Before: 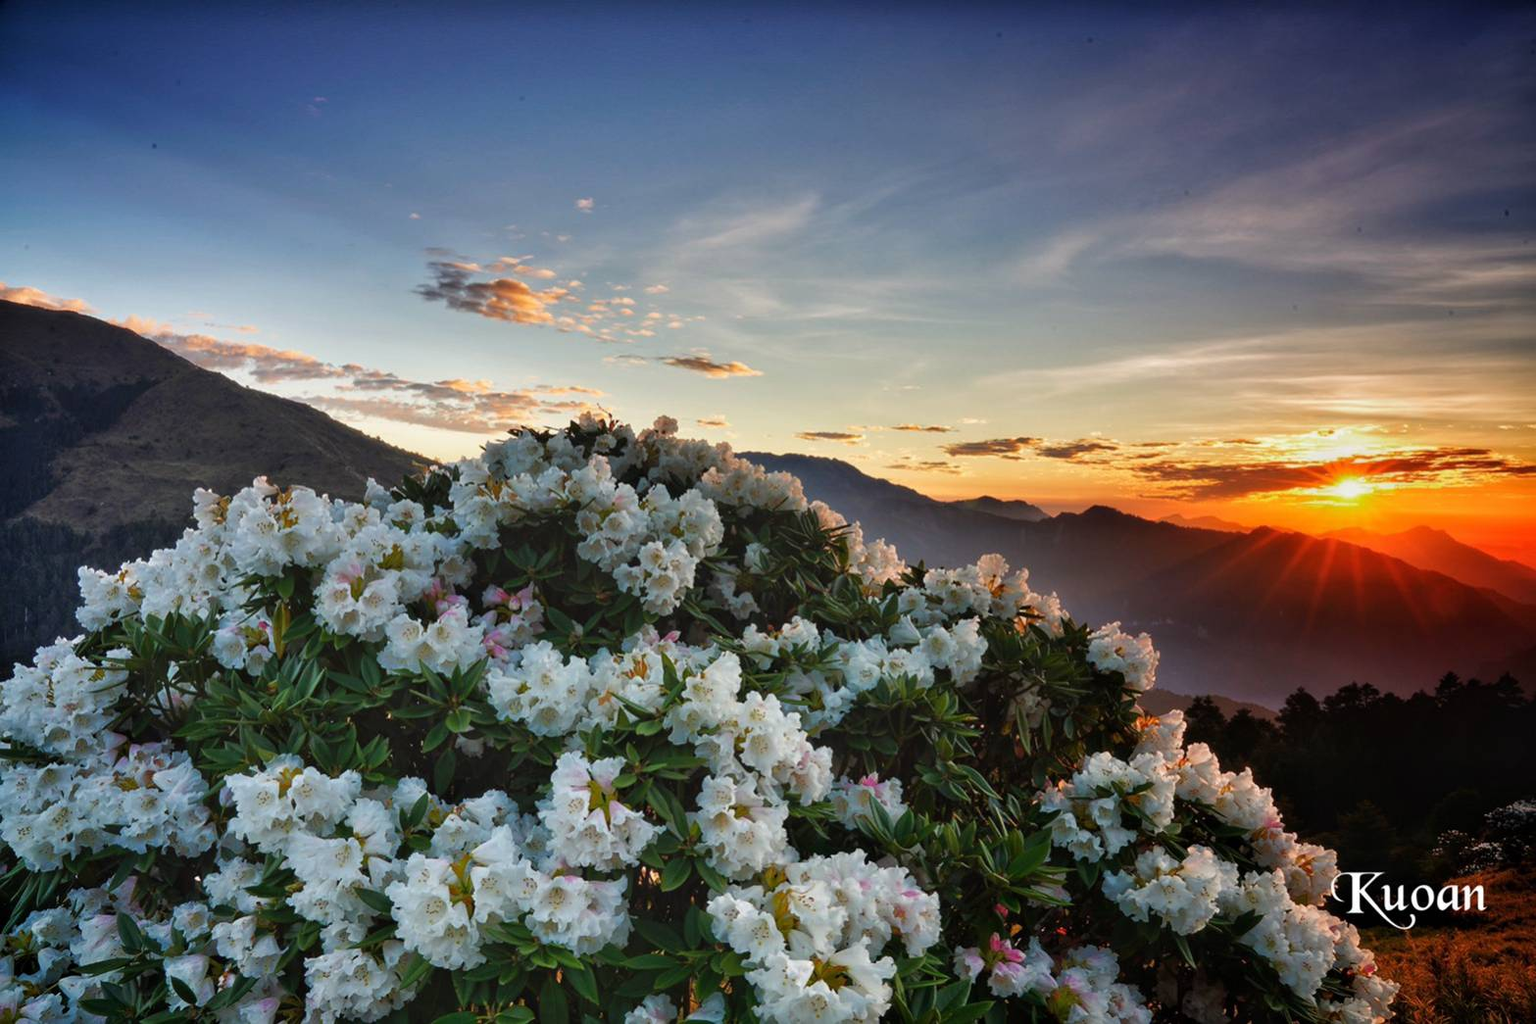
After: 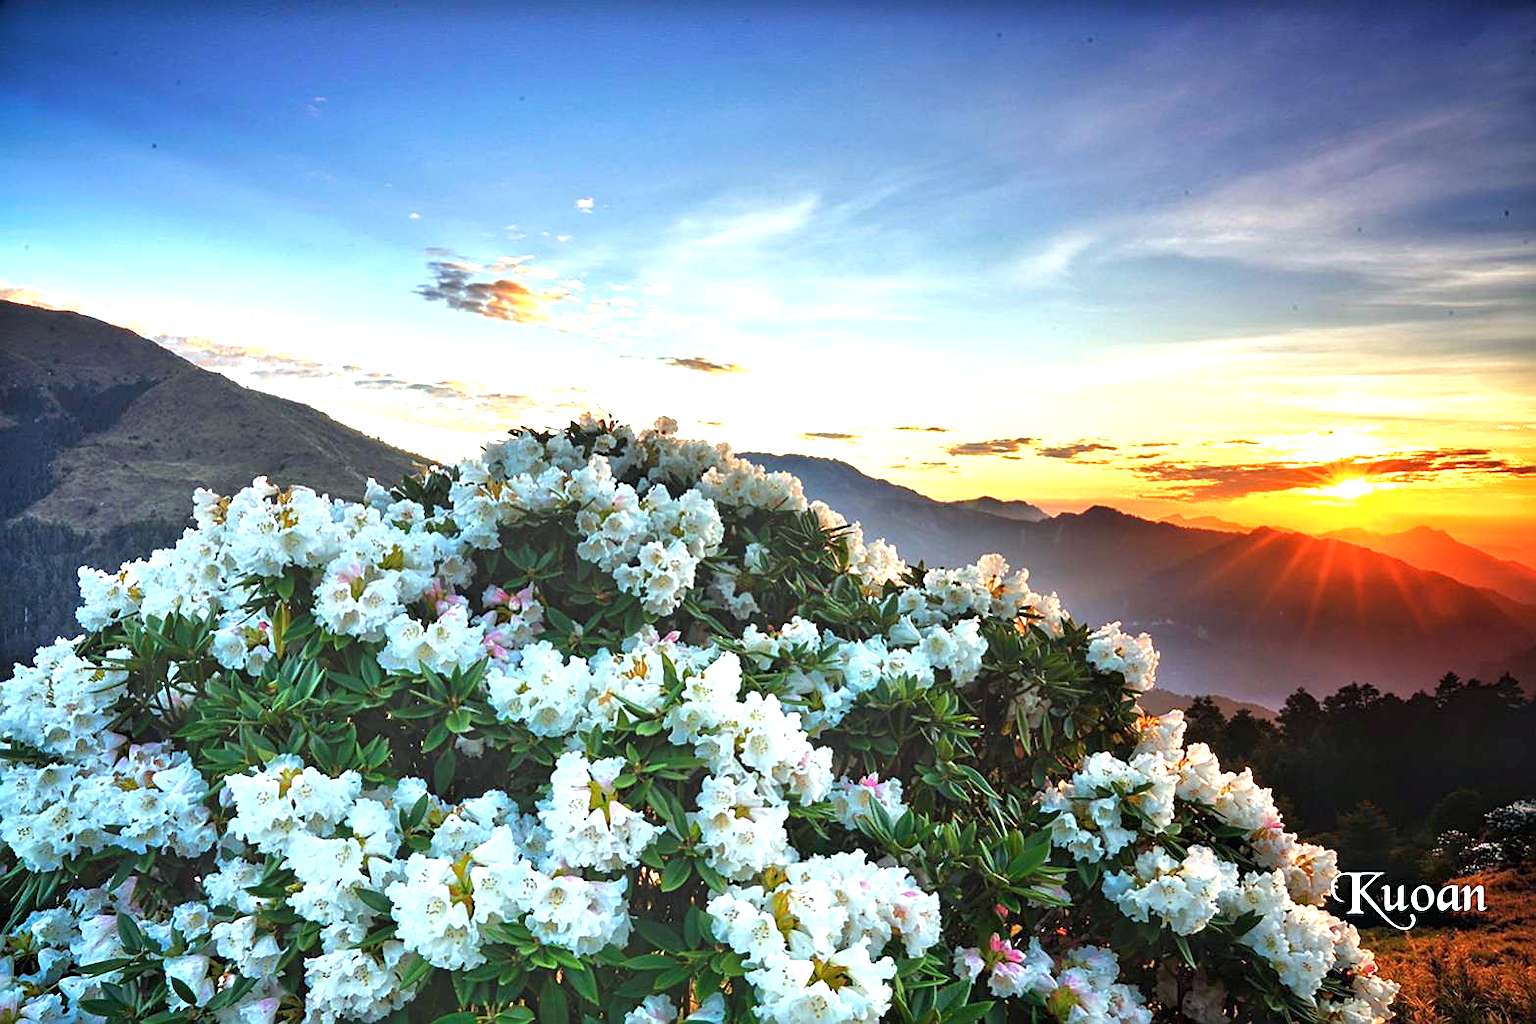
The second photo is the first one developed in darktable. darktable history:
sharpen: on, module defaults
color correction: highlights a* -8.29, highlights b* 3.57
shadows and highlights: shadows 25.13, highlights -25.51
color calibration: illuminant as shot in camera, x 0.358, y 0.373, temperature 4628.91 K
exposure: black level correction 0, exposure 1.455 EV, compensate exposure bias true, compensate highlight preservation false
